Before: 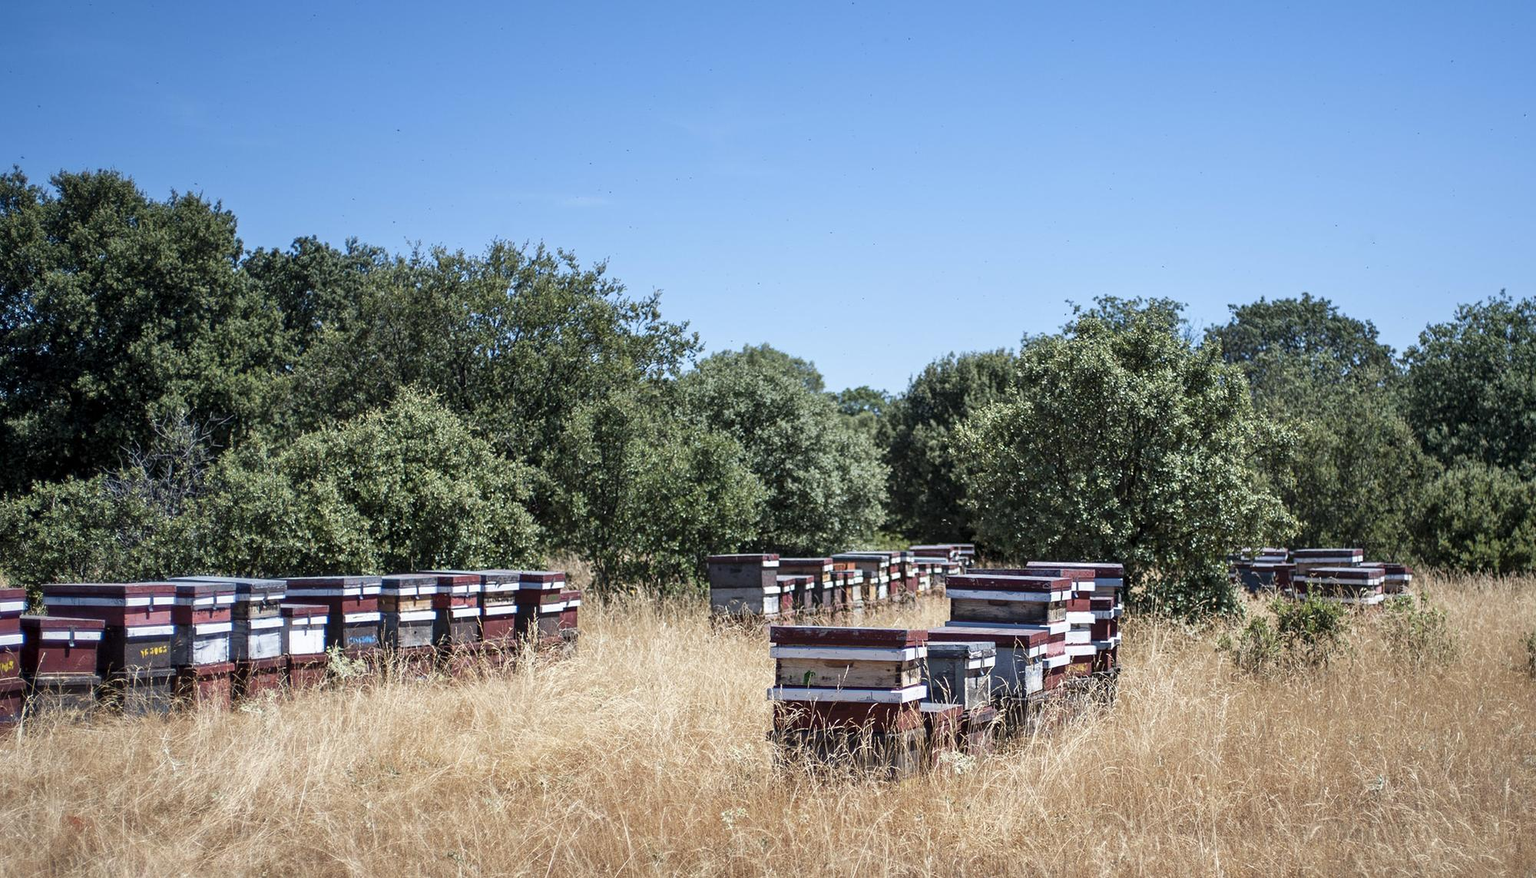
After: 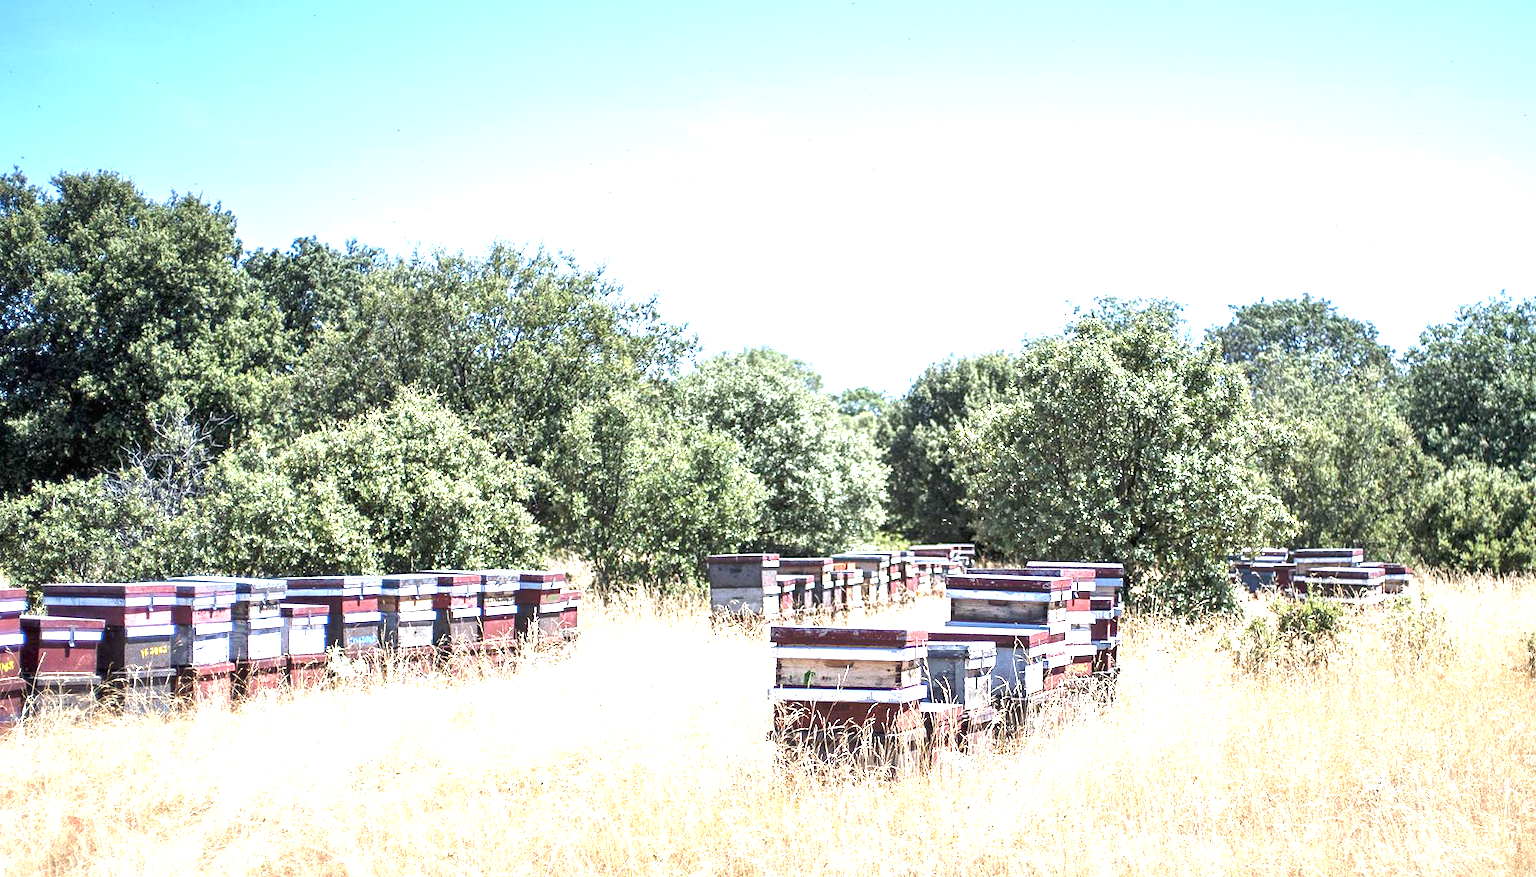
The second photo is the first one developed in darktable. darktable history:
exposure: black level correction 0, exposure 1.98 EV, compensate highlight preservation false
